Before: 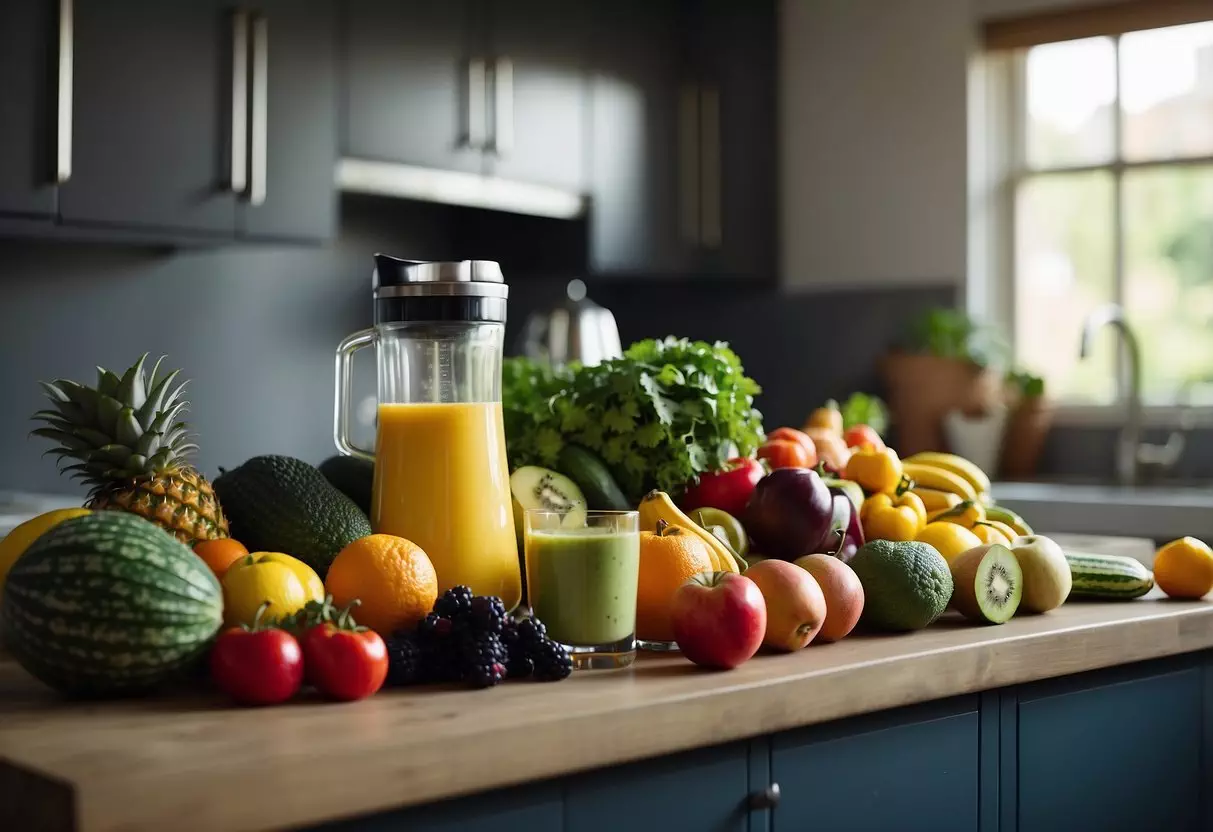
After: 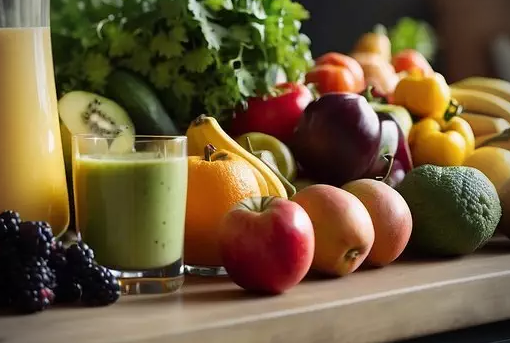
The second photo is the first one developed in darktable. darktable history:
vignetting: brightness -0.719, saturation -0.477
crop: left 37.27%, top 45.138%, right 20.672%, bottom 13.602%
